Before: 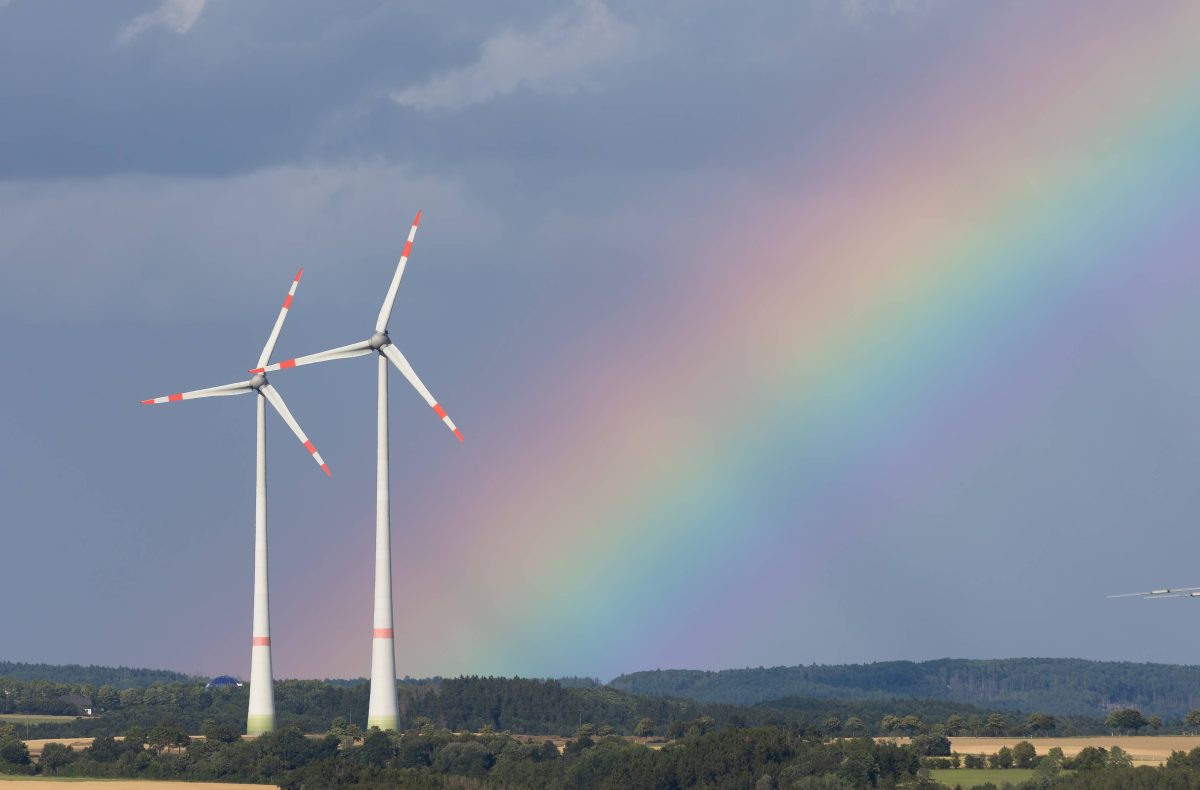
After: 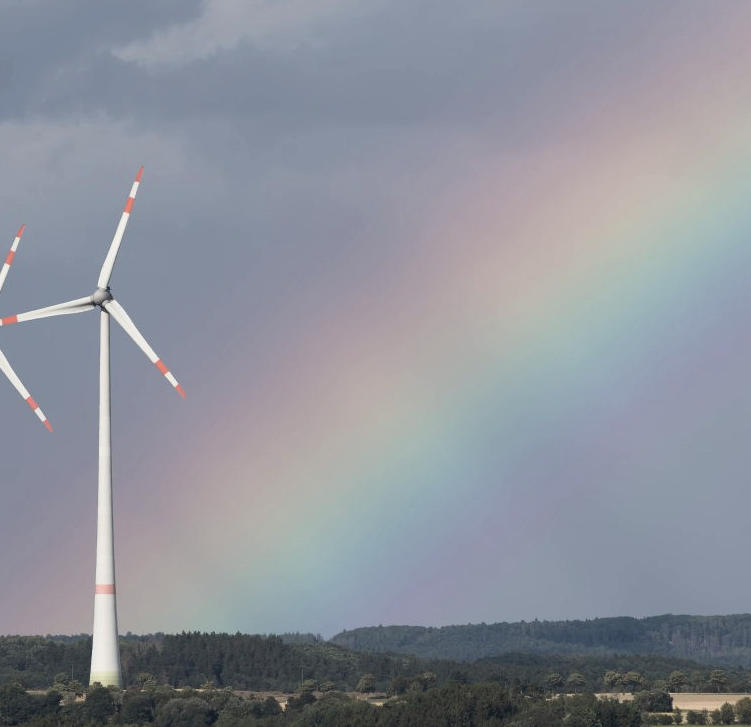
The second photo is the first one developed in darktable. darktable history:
contrast brightness saturation: contrast 0.1, saturation -0.365
crop and rotate: left 23.22%, top 5.631%, right 14.194%, bottom 2.339%
